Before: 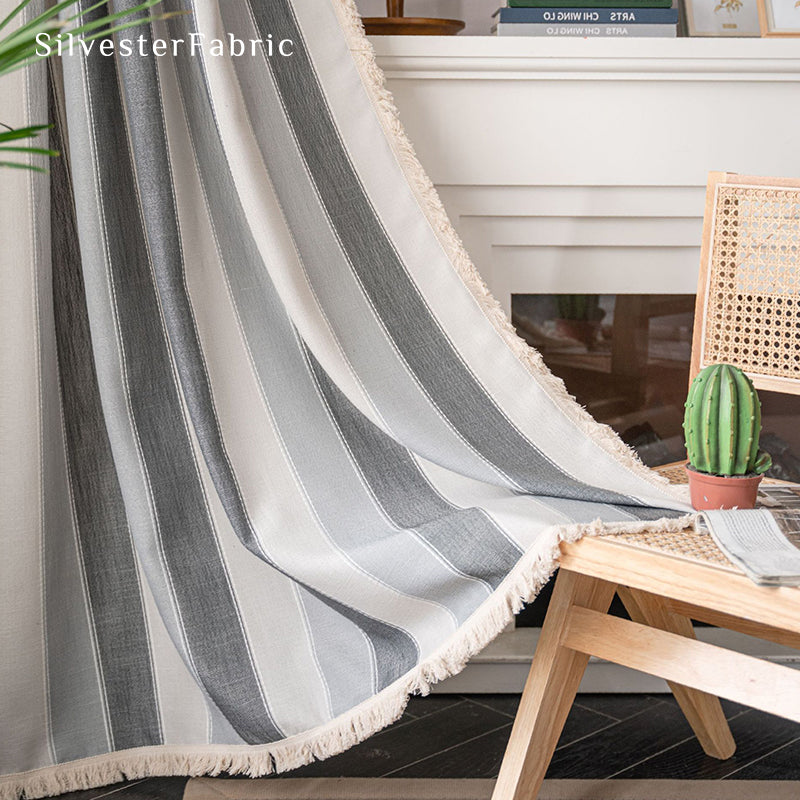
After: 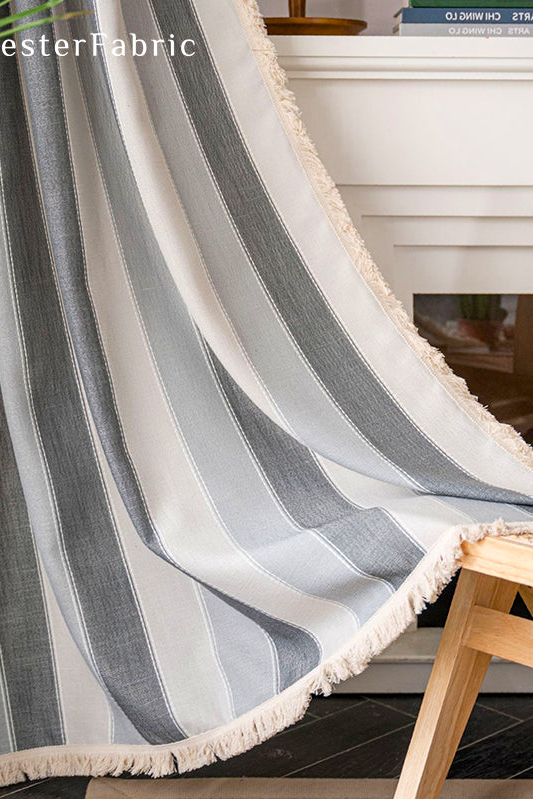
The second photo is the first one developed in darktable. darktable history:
color balance rgb: global offset › luminance -0.275%, global offset › hue 259.81°, linear chroma grading › shadows 10.522%, linear chroma grading › highlights 10.596%, linear chroma grading › global chroma 15.501%, linear chroma grading › mid-tones 14.968%, perceptual saturation grading › global saturation 0.048%
crop and rotate: left 12.494%, right 20.817%
